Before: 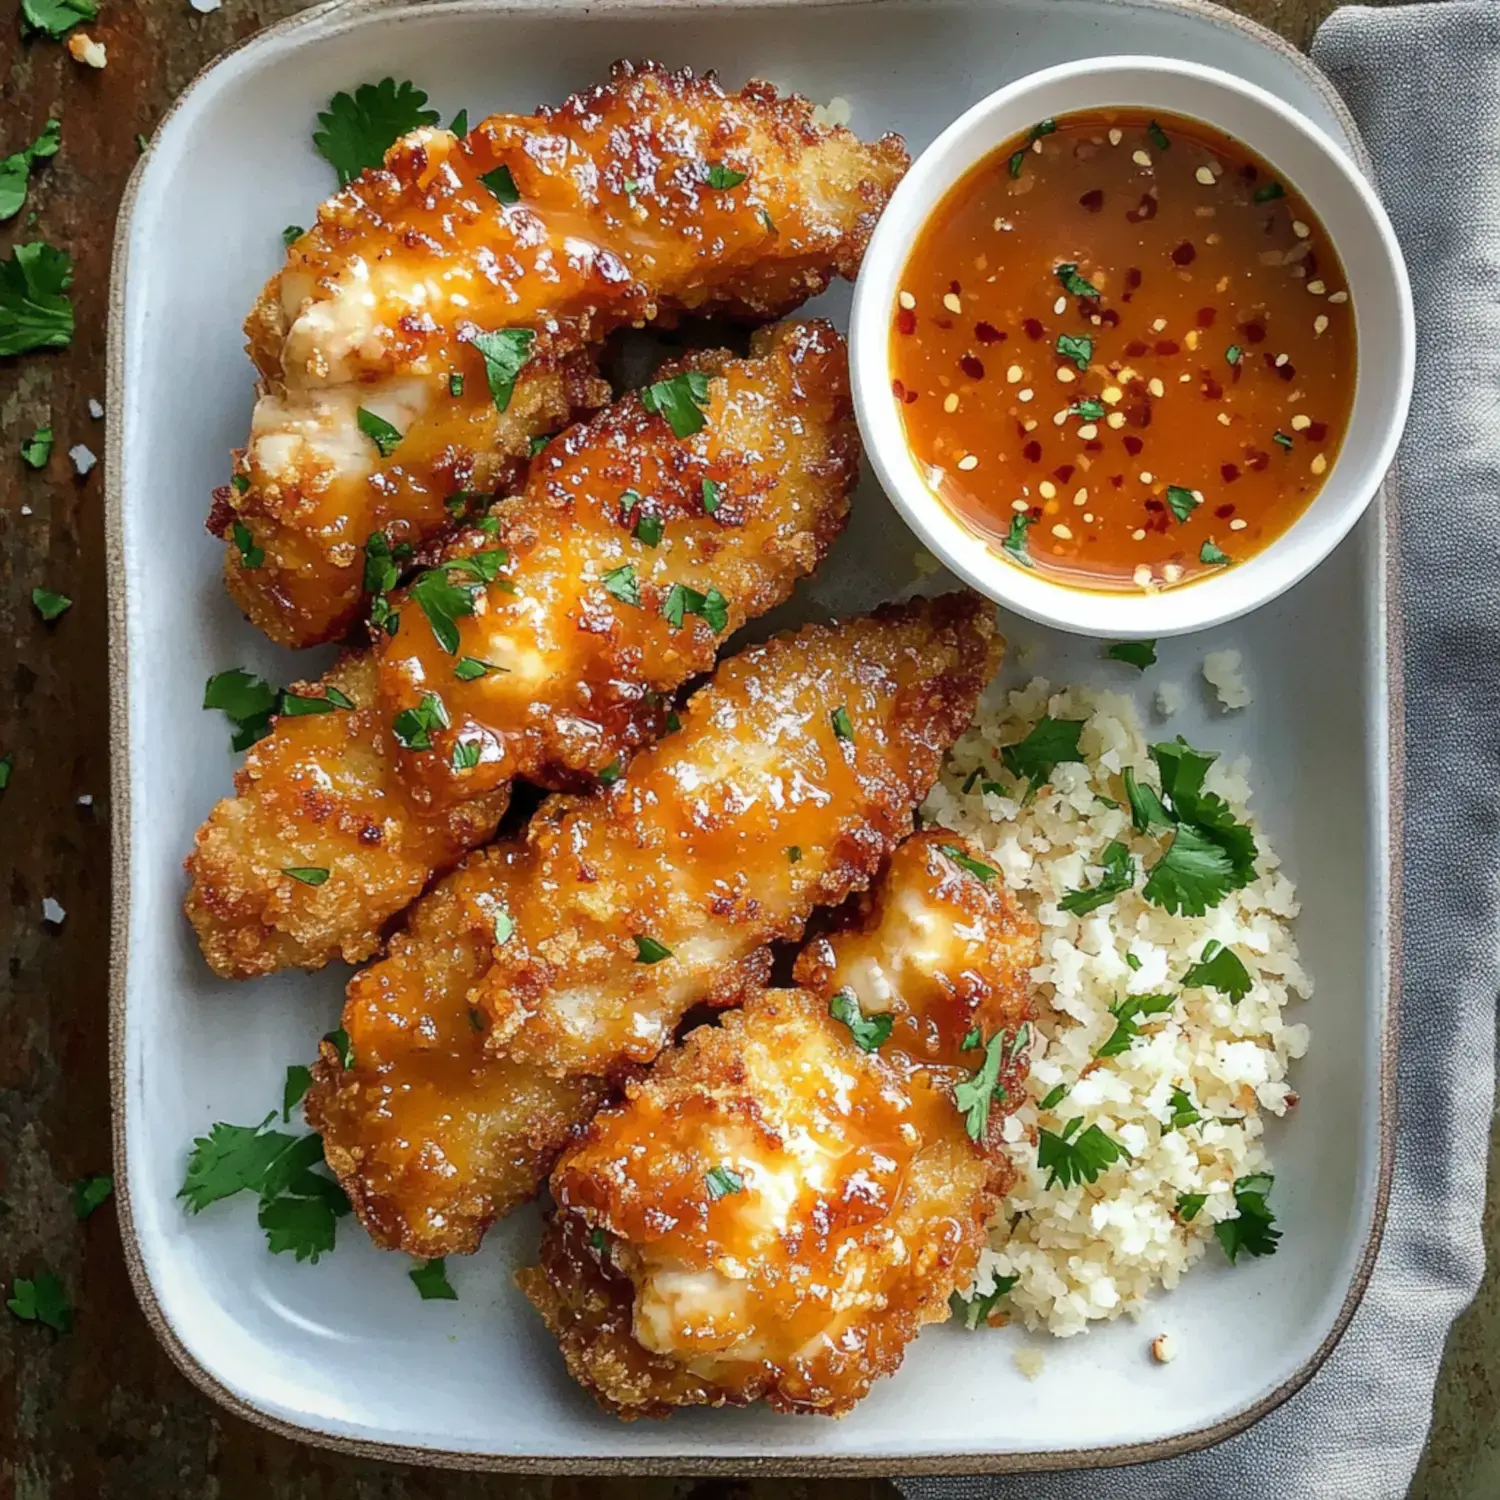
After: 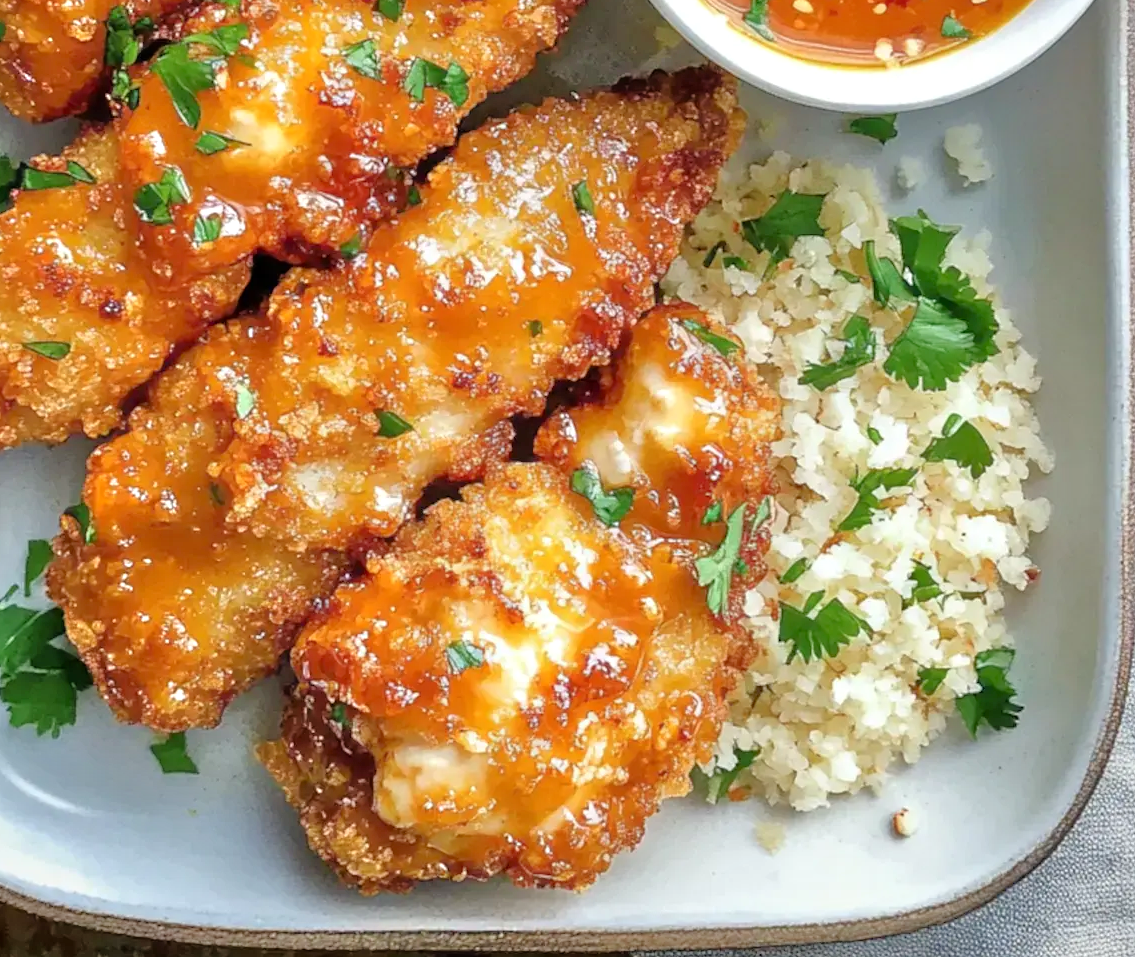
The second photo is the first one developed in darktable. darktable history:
crop and rotate: left 17.299%, top 35.115%, right 7.015%, bottom 1.024%
tone equalizer: -7 EV 0.15 EV, -6 EV 0.6 EV, -5 EV 1.15 EV, -4 EV 1.33 EV, -3 EV 1.15 EV, -2 EV 0.6 EV, -1 EV 0.15 EV, mask exposure compensation -0.5 EV
